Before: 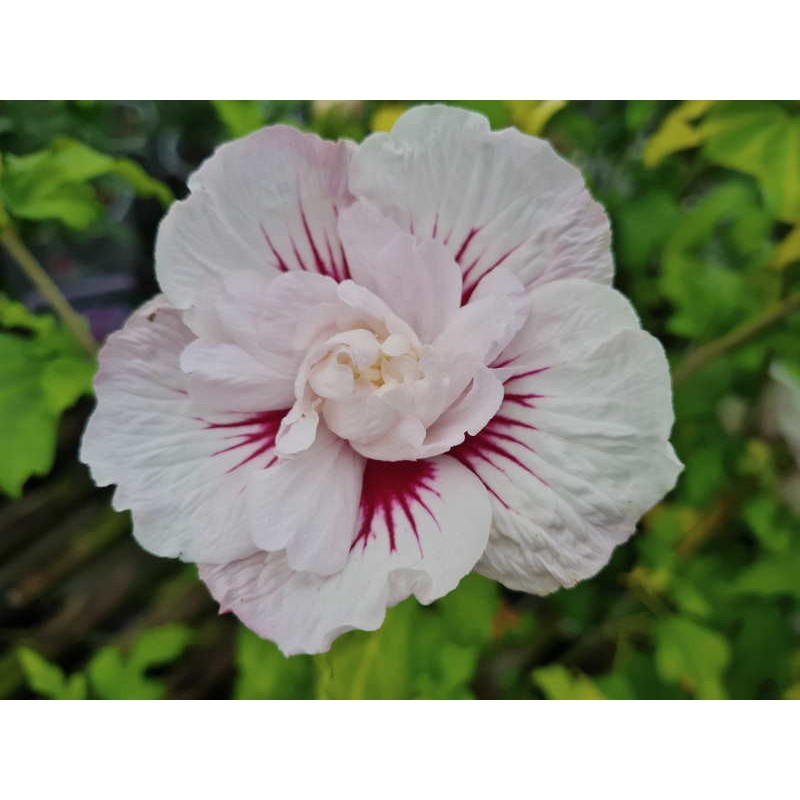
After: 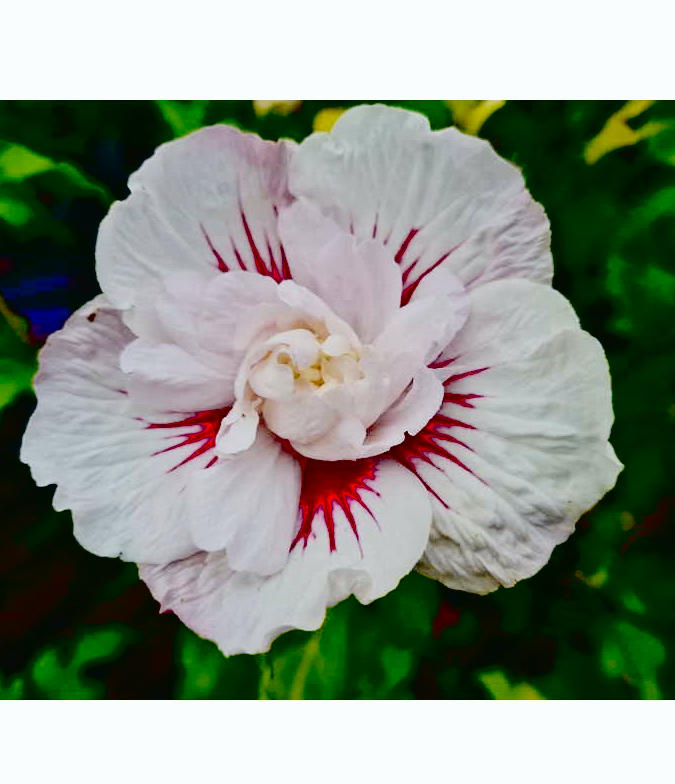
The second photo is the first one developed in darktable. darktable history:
crop: left 7.598%, right 7.873%
tone curve: curves: ch0 [(0, 0.023) (0.087, 0.065) (0.184, 0.168) (0.45, 0.54) (0.57, 0.683) (0.722, 0.825) (0.877, 0.948) (1, 1)]; ch1 [(0, 0) (0.388, 0.369) (0.44, 0.45) (0.495, 0.491) (0.534, 0.528) (0.657, 0.655) (1, 1)]; ch2 [(0, 0) (0.353, 0.317) (0.408, 0.427) (0.5, 0.497) (0.534, 0.544) (0.576, 0.605) (0.625, 0.631) (1, 1)], color space Lab, independent channels, preserve colors none
exposure: black level correction 0.1, exposure -0.092 EV, compensate highlight preservation false
